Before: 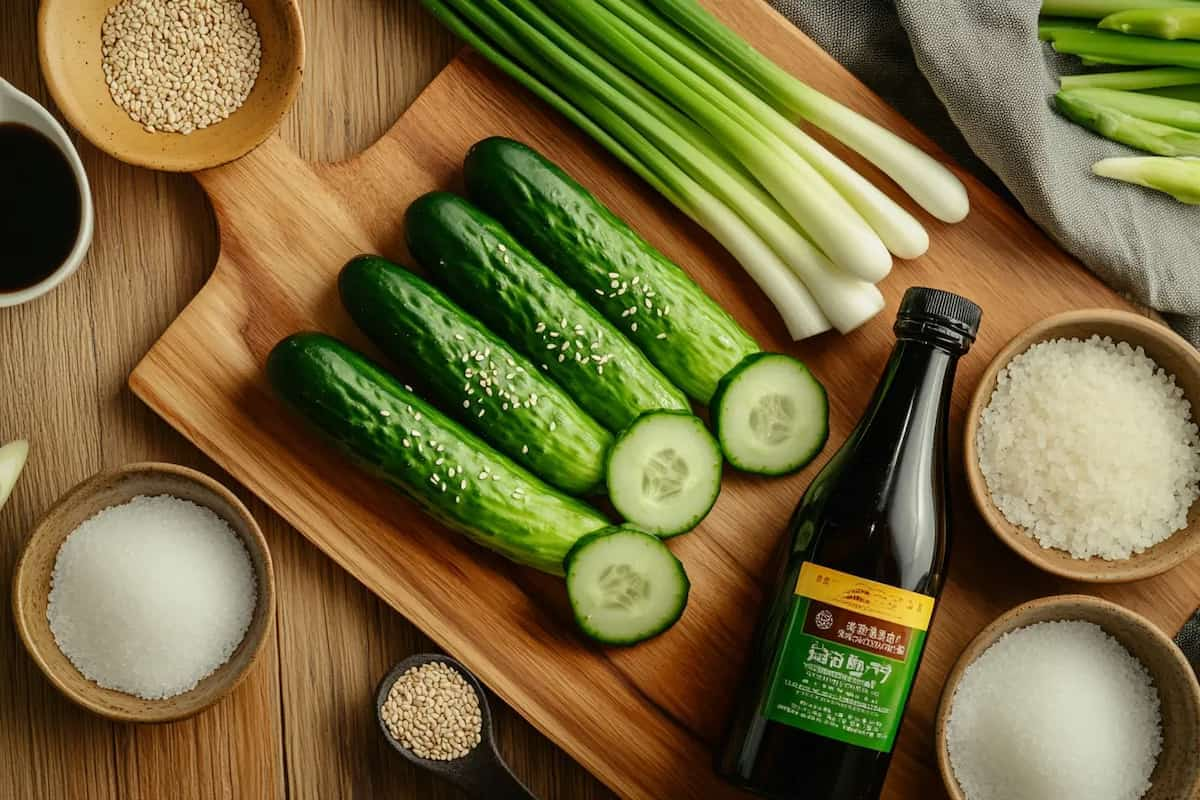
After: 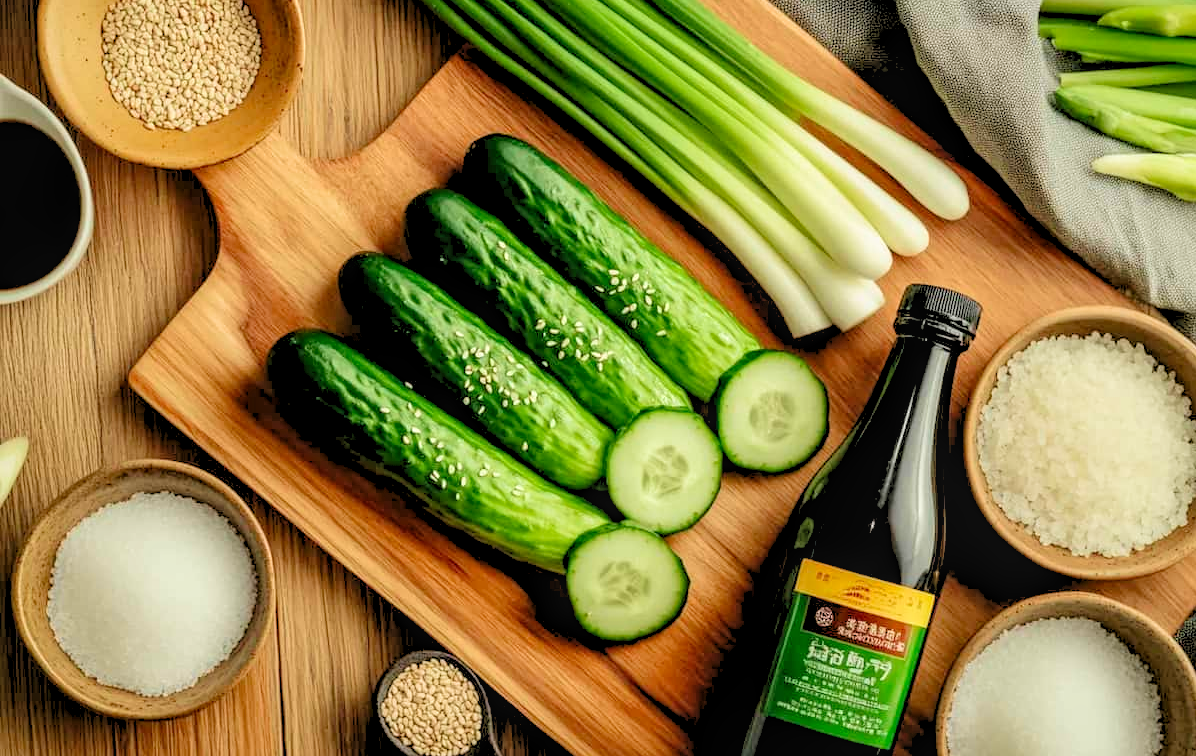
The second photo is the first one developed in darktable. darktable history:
local contrast: on, module defaults
levels: levels [0.093, 0.434, 0.988]
crop: top 0.448%, right 0.264%, bottom 5.045%
velvia: on, module defaults
